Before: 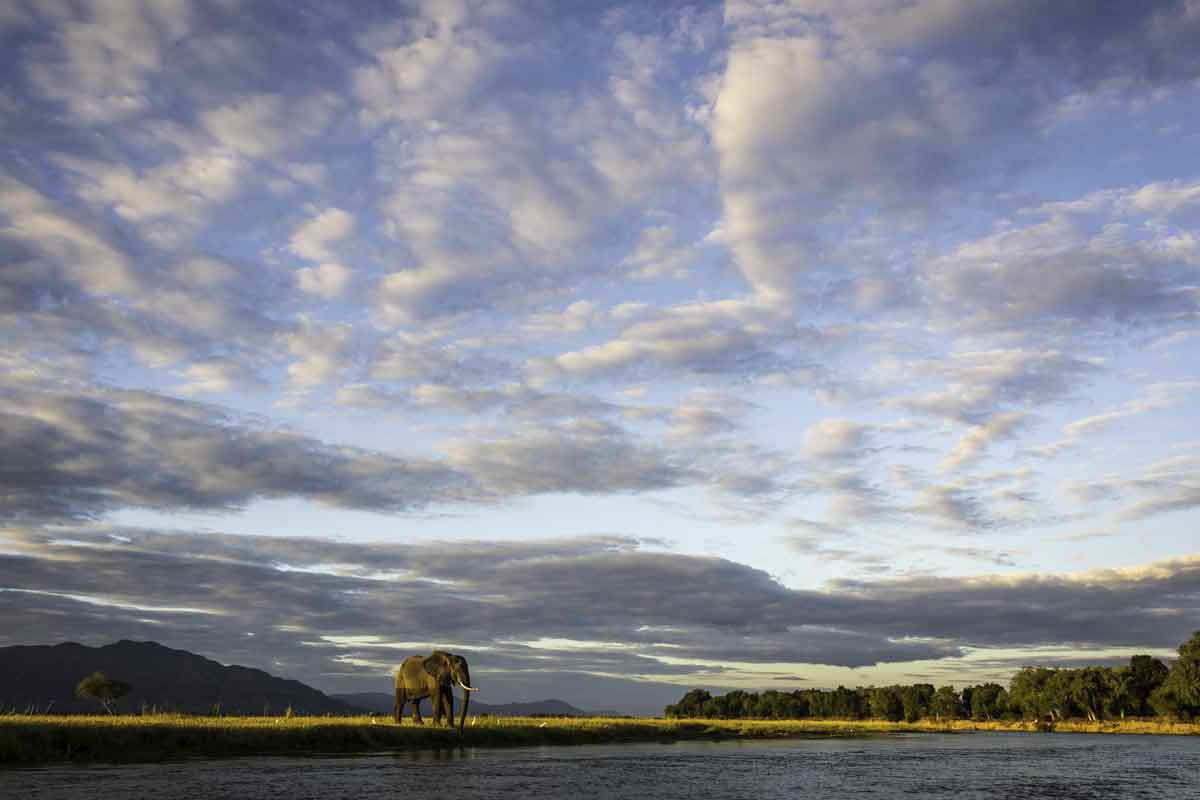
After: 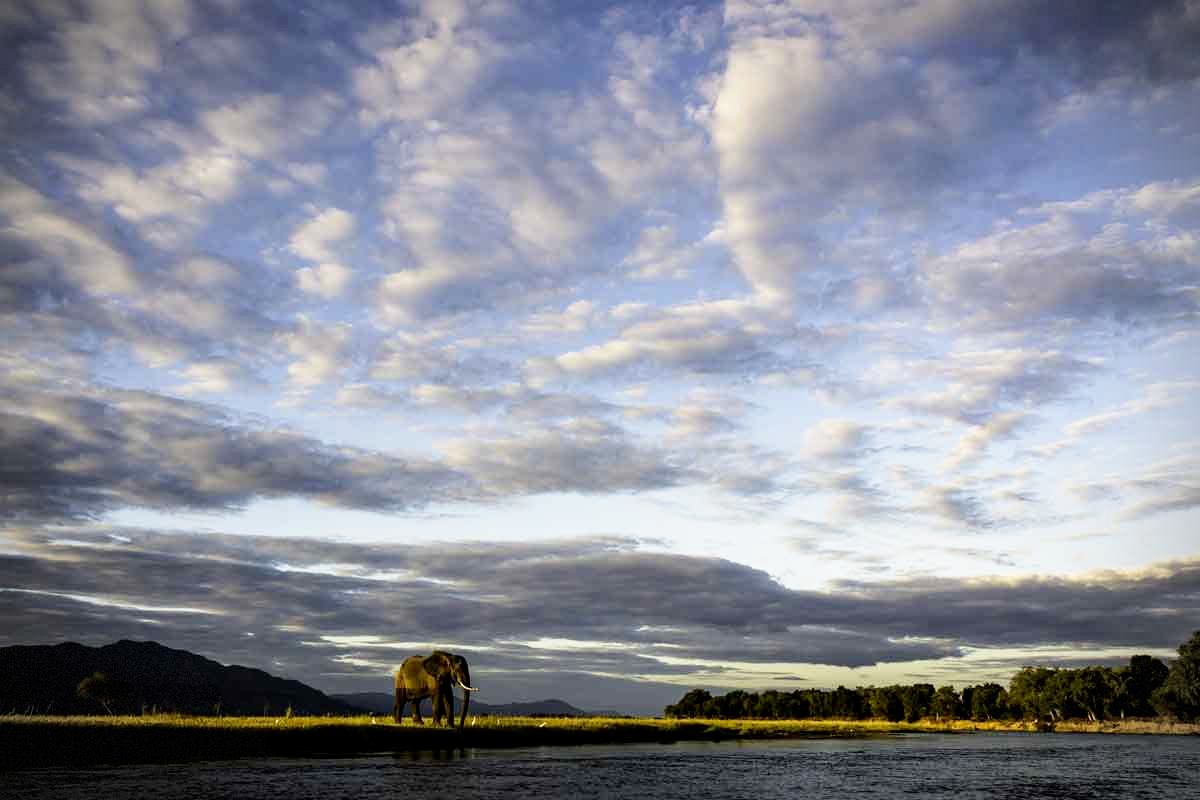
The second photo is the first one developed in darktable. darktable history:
filmic rgb: black relative exposure -8.7 EV, white relative exposure 2.7 EV, threshold 3 EV, target black luminance 0%, hardness 6.25, latitude 75%, contrast 1.325, highlights saturation mix -5%, preserve chrominance no, color science v5 (2021), iterations of high-quality reconstruction 0, enable highlight reconstruction true
vignetting: dithering 8-bit output, unbound false
